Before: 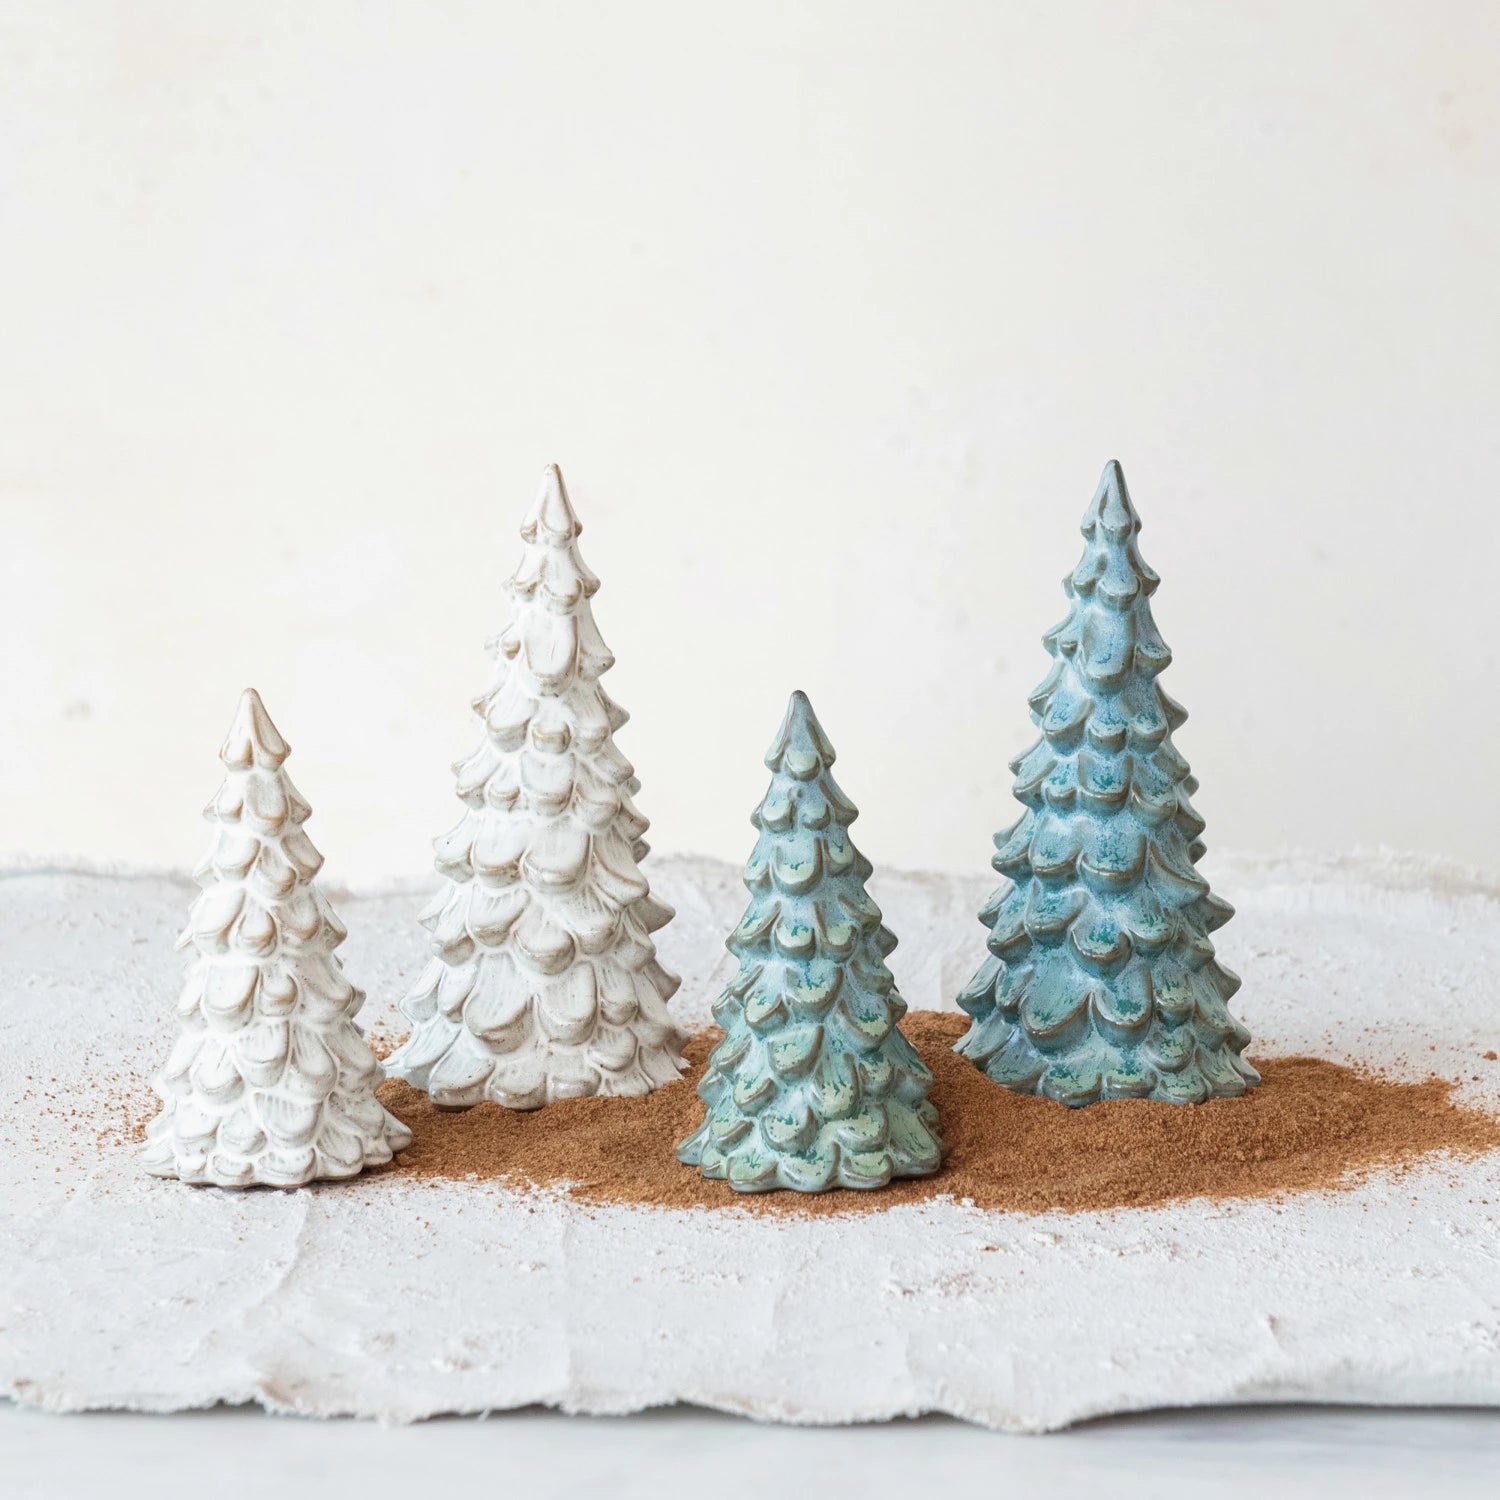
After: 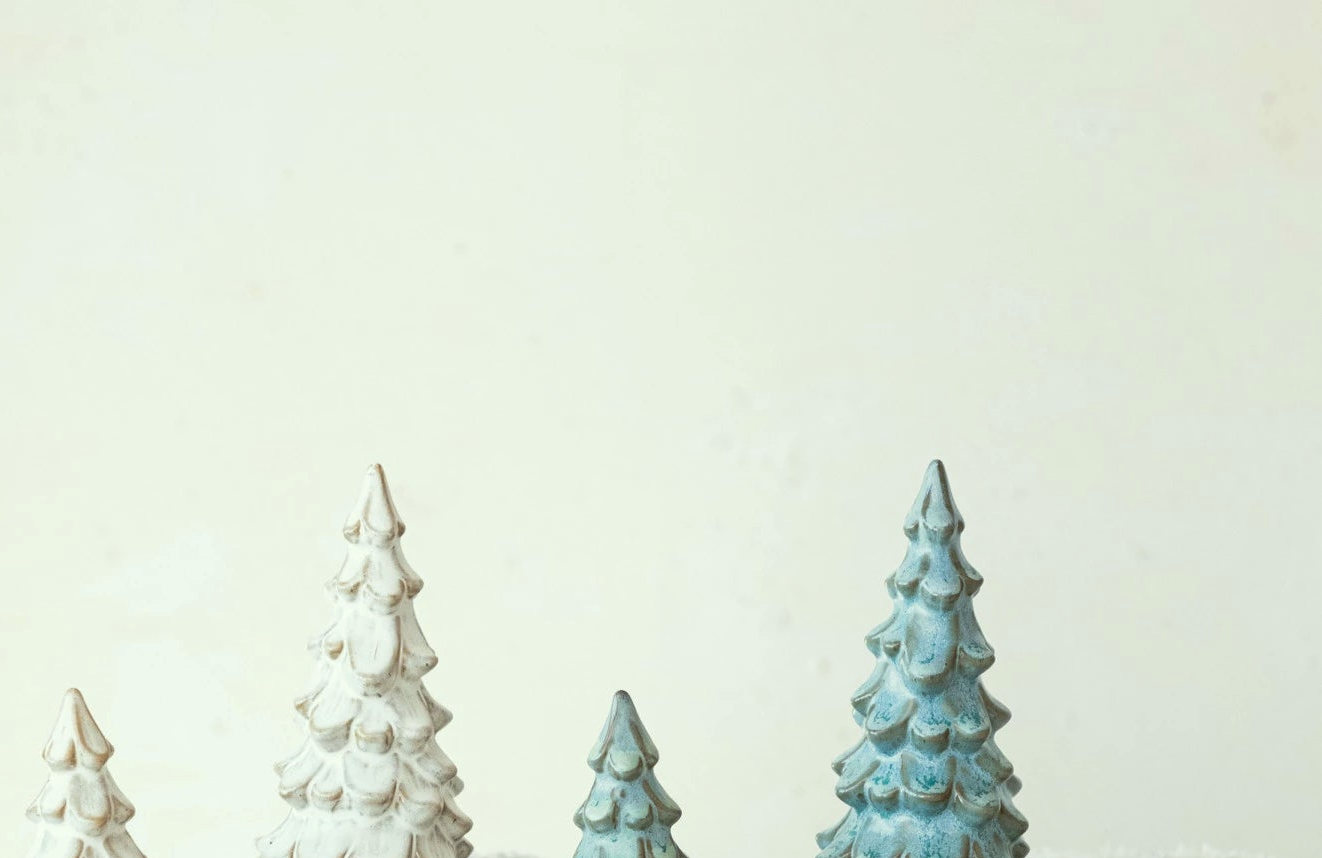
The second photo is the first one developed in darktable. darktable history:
crop and rotate: left 11.812%, bottom 42.776%
color correction: highlights a* -4.73, highlights b* 5.06, saturation 0.97
